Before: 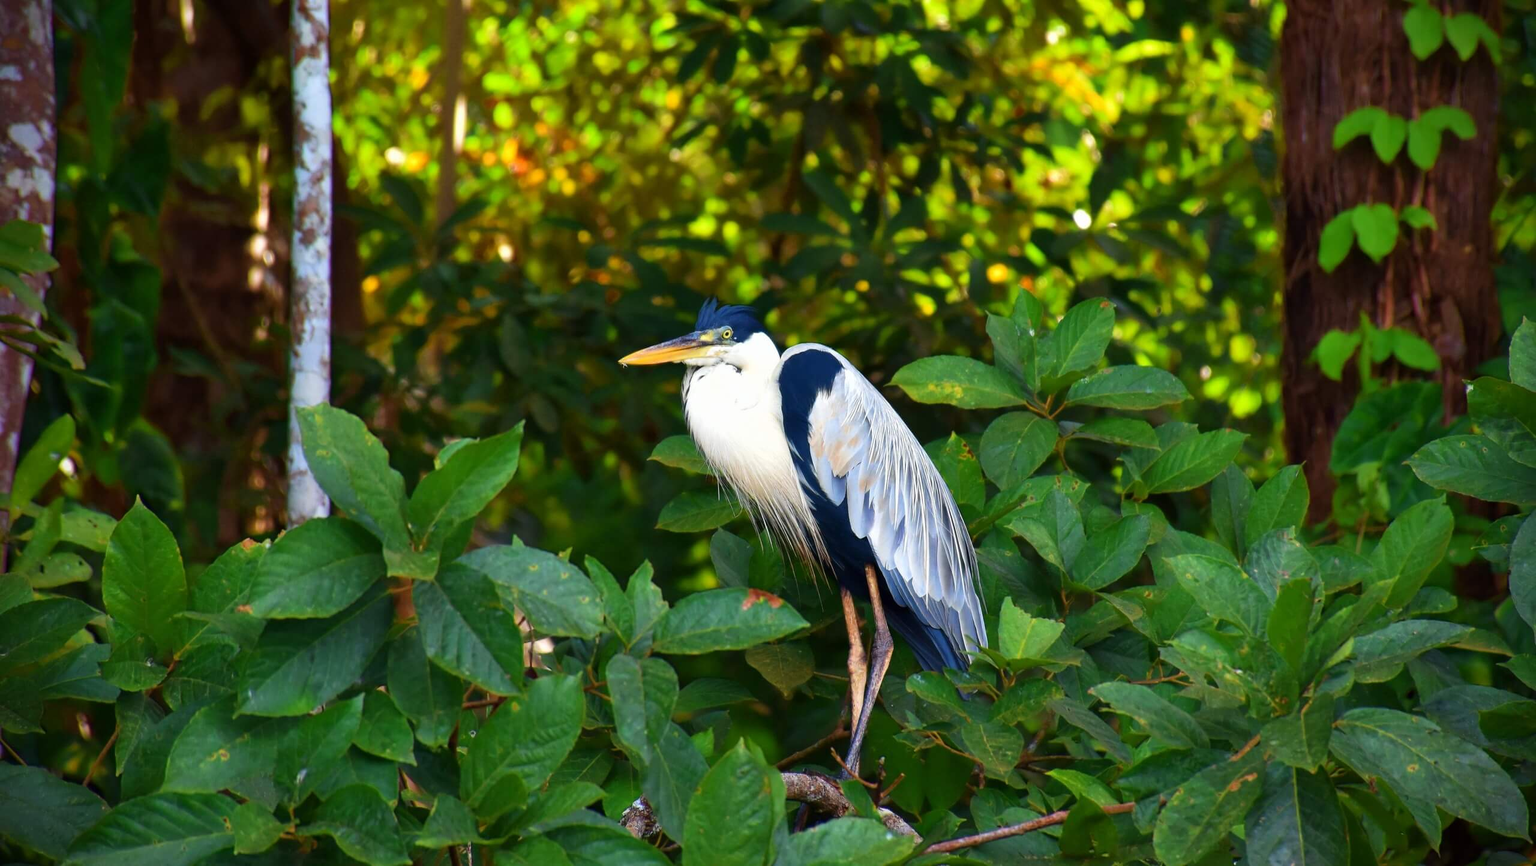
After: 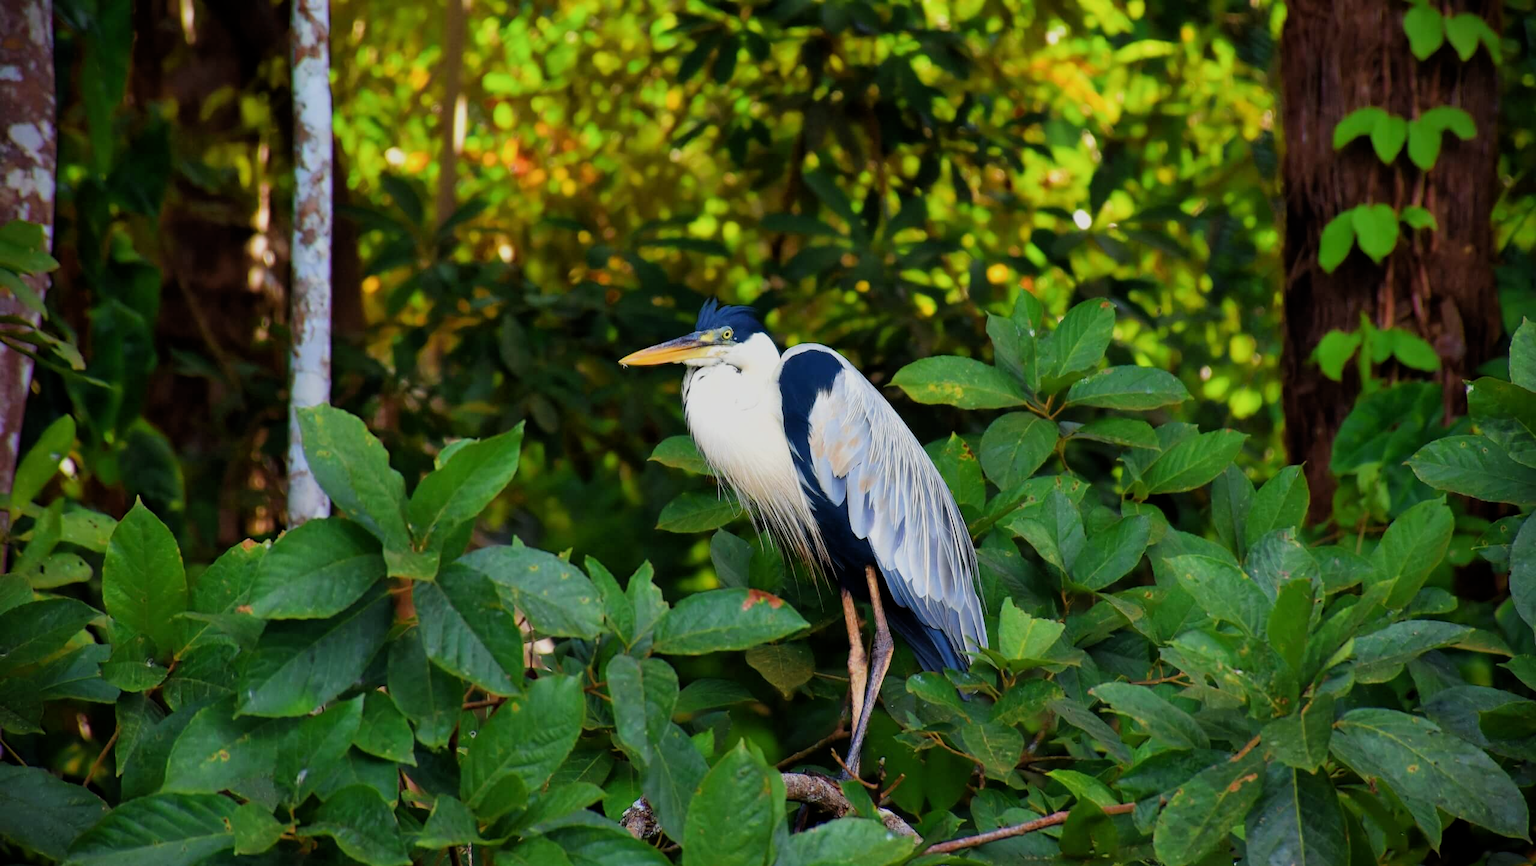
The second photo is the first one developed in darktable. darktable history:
filmic rgb: middle gray luminance 18.36%, black relative exposure -8.92 EV, white relative exposure 3.71 EV, target black luminance 0%, hardness 4.93, latitude 68.22%, contrast 0.949, highlights saturation mix 21.15%, shadows ↔ highlights balance 20.84%, enable highlight reconstruction true
